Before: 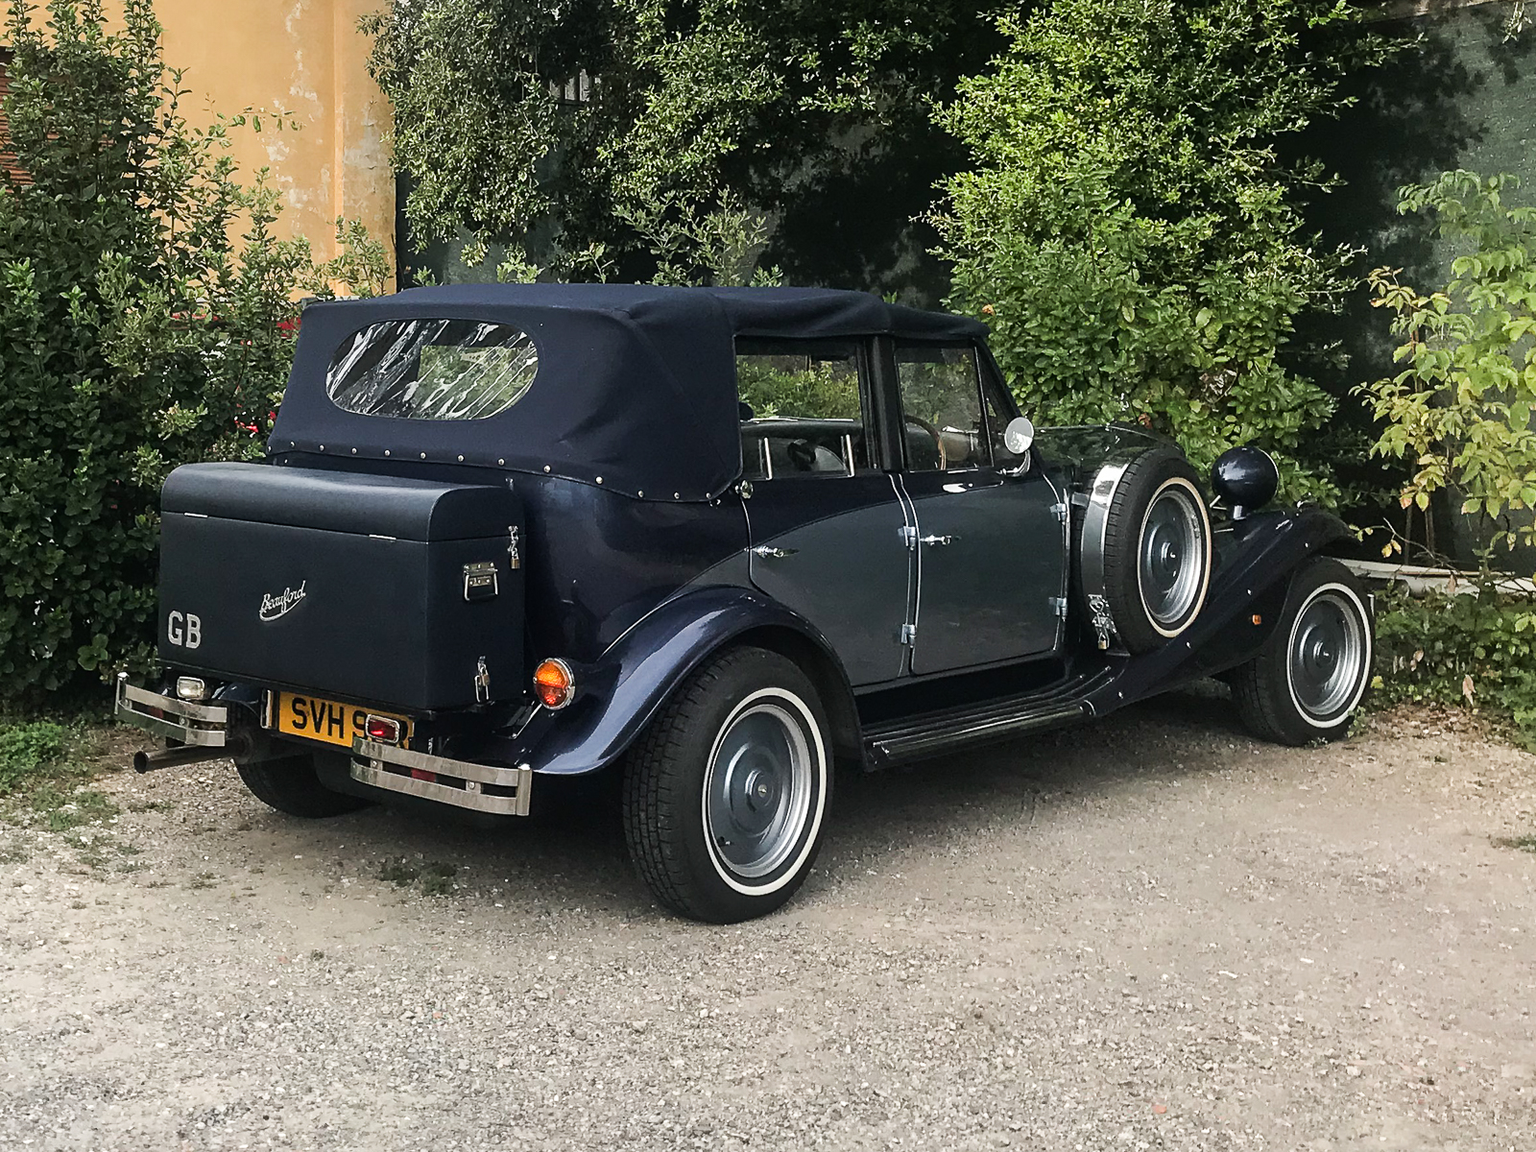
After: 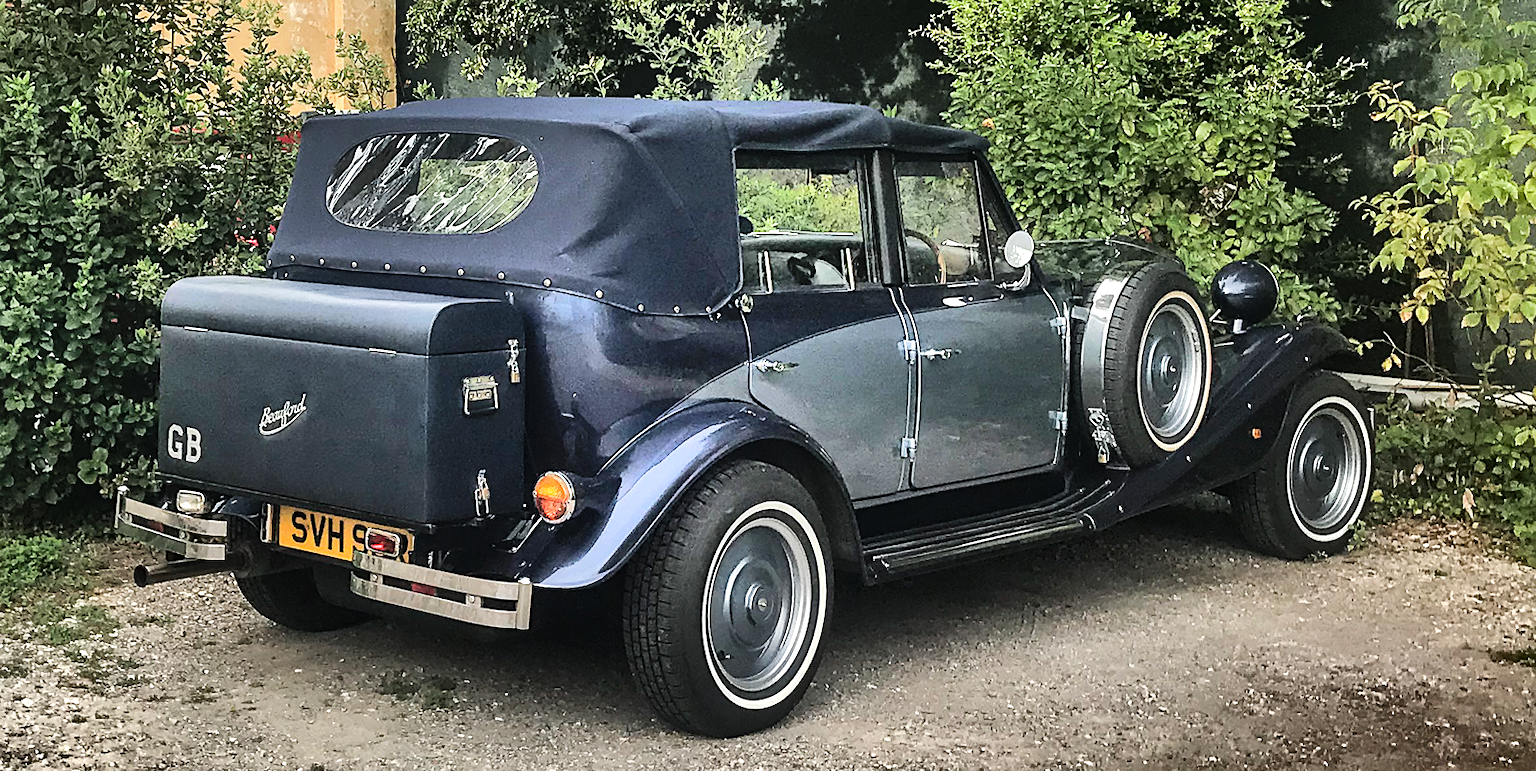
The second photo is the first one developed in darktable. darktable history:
tone equalizer: -8 EV -0.409 EV, -7 EV -0.379 EV, -6 EV -0.318 EV, -5 EV -0.185 EV, -3 EV 0.239 EV, -2 EV 0.357 EV, -1 EV 0.405 EV, +0 EV 0.392 EV
sharpen: amount 0.211
shadows and highlights: radius 122.82, shadows 99.82, white point adjustment -2.86, highlights -98.65, soften with gaussian
crop: top 16.239%, bottom 16.74%
